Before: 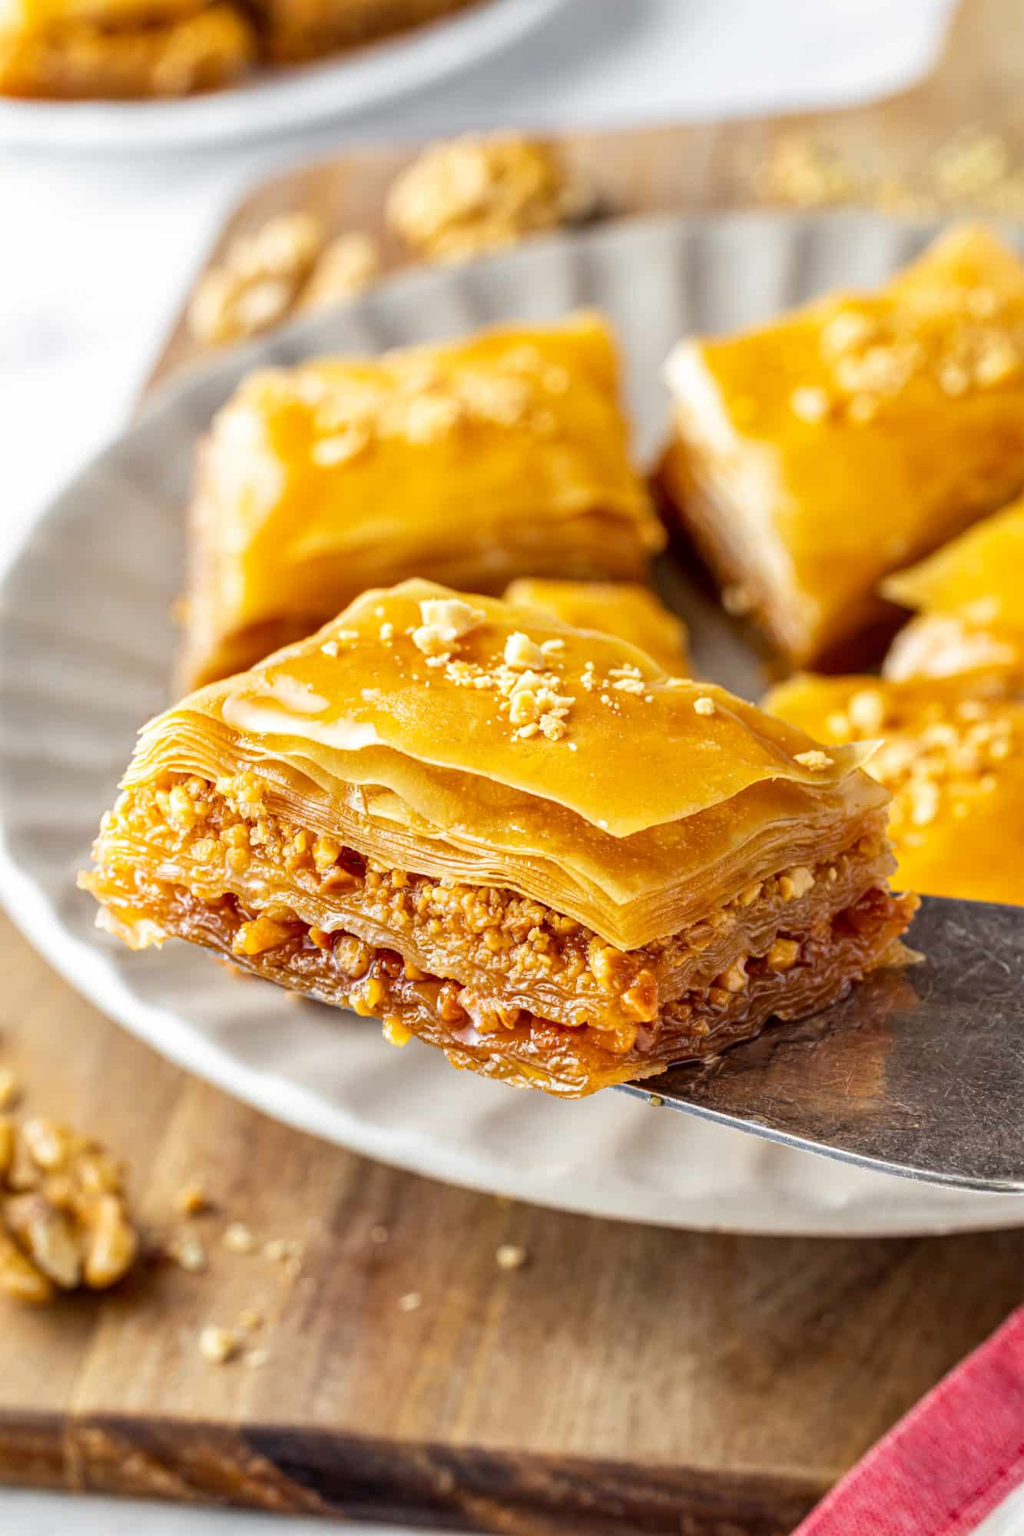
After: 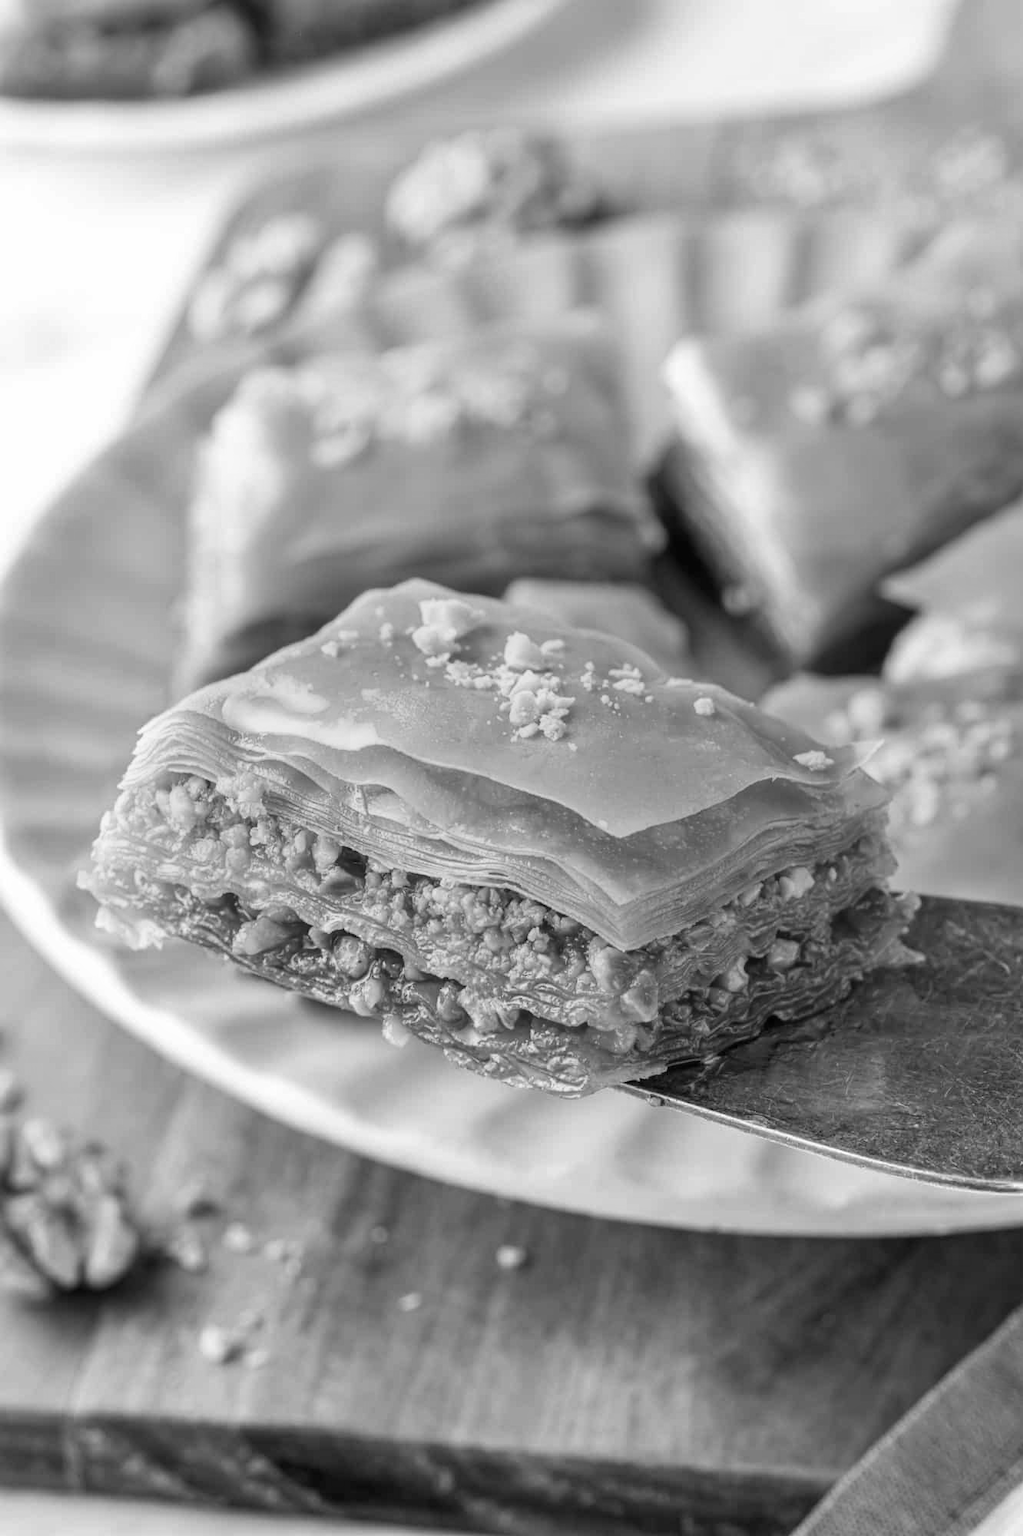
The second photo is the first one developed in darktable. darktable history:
monochrome: a -4.13, b 5.16, size 1
color correction: highlights a* -5.3, highlights b* 9.8, shadows a* 9.8, shadows b* 24.26
